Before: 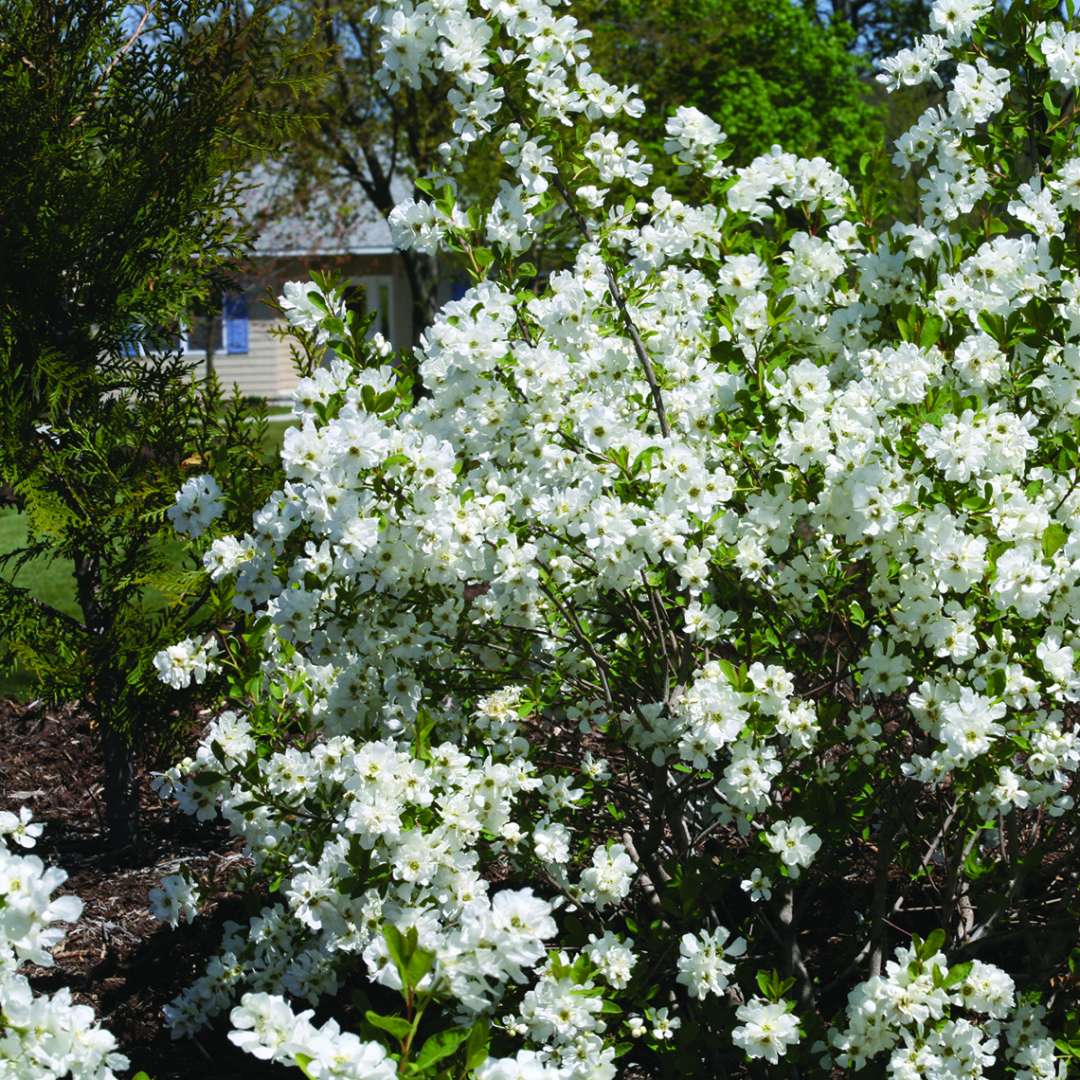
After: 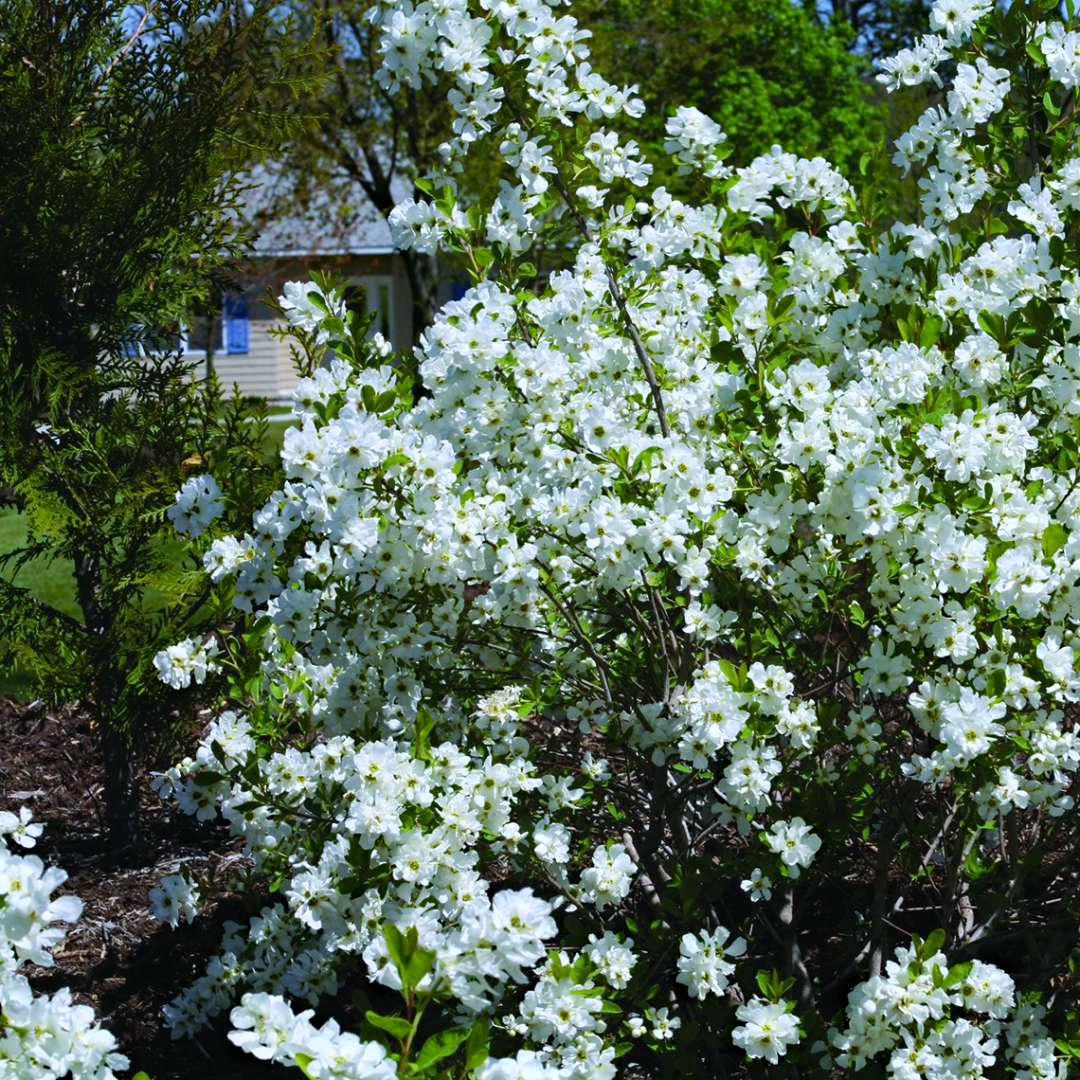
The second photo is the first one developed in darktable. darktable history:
white balance: red 0.954, blue 1.079
haze removal: strength 0.29, distance 0.25, compatibility mode true, adaptive false
